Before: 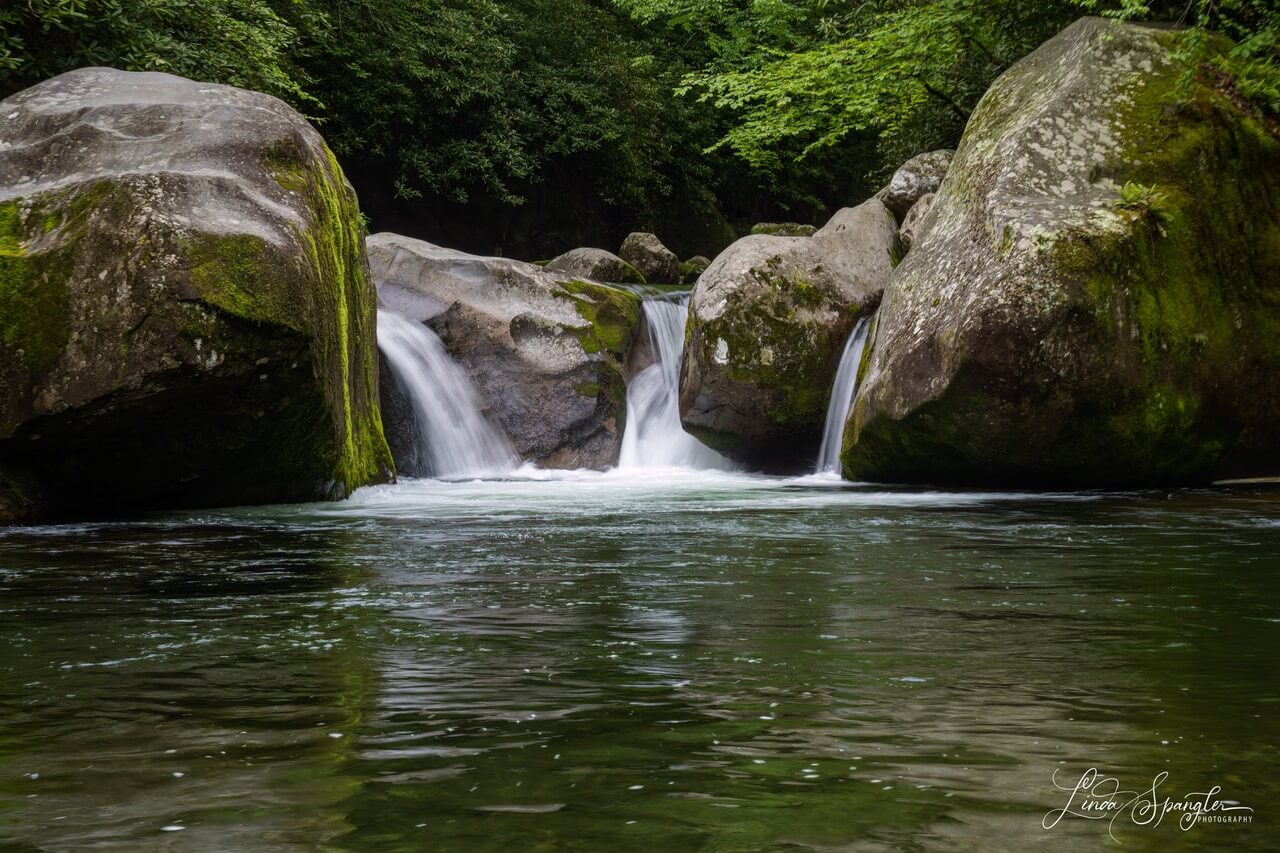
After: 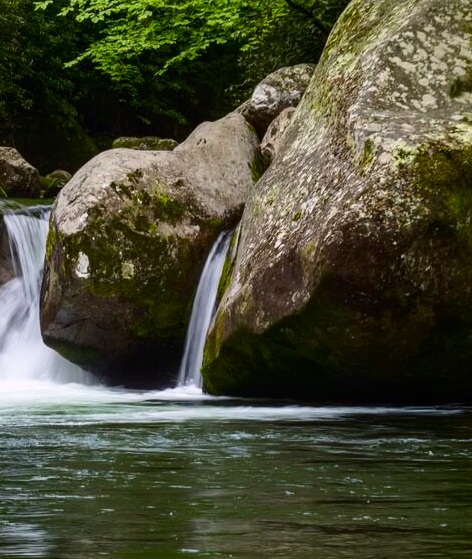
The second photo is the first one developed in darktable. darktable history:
contrast brightness saturation: contrast 0.18, saturation 0.3
crop and rotate: left 49.936%, top 10.094%, right 13.136%, bottom 24.256%
